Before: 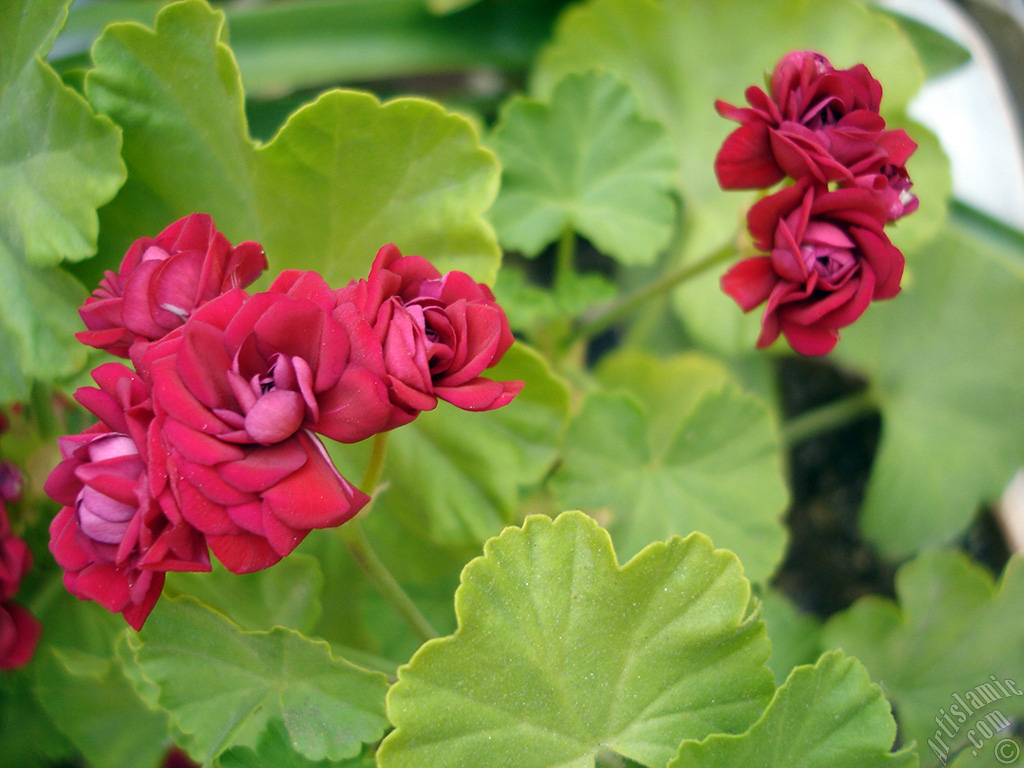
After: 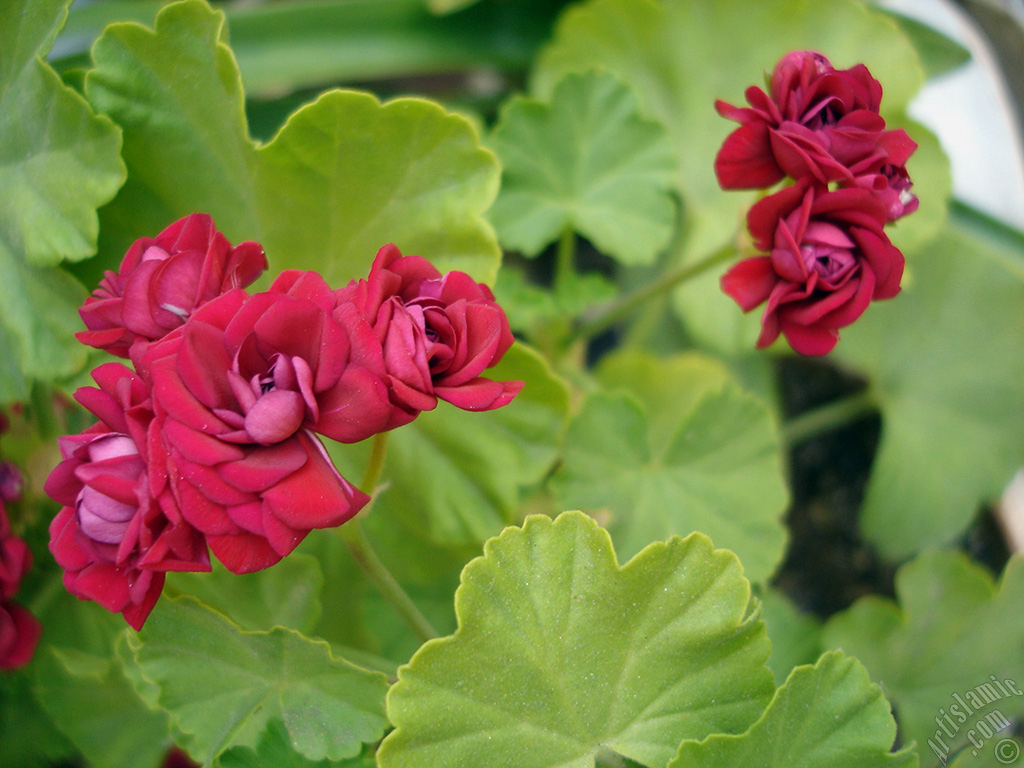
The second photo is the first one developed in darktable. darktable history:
exposure: exposure -0.158 EV, compensate highlight preservation false
